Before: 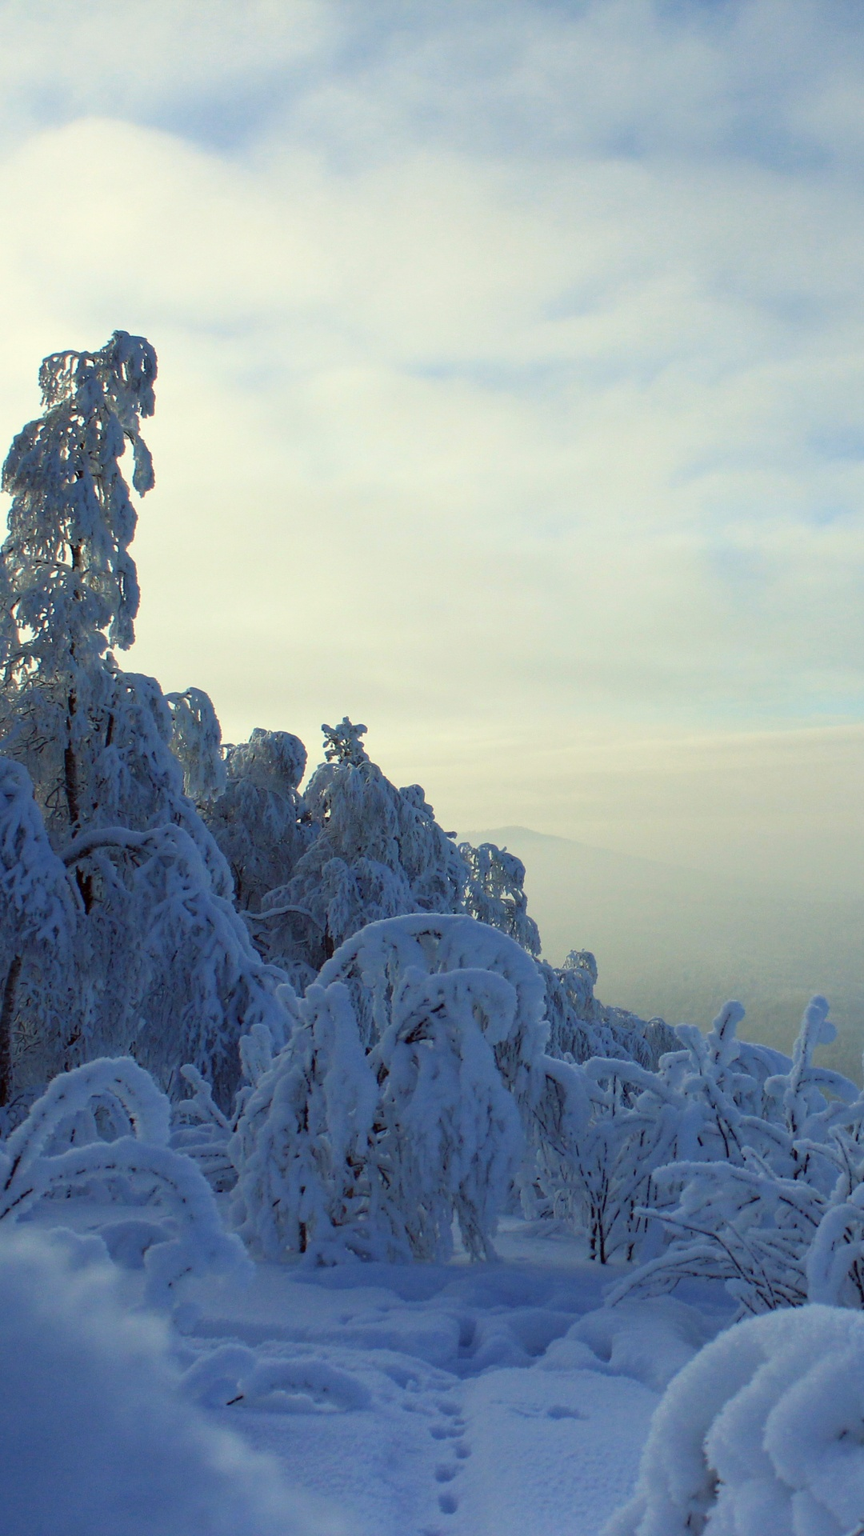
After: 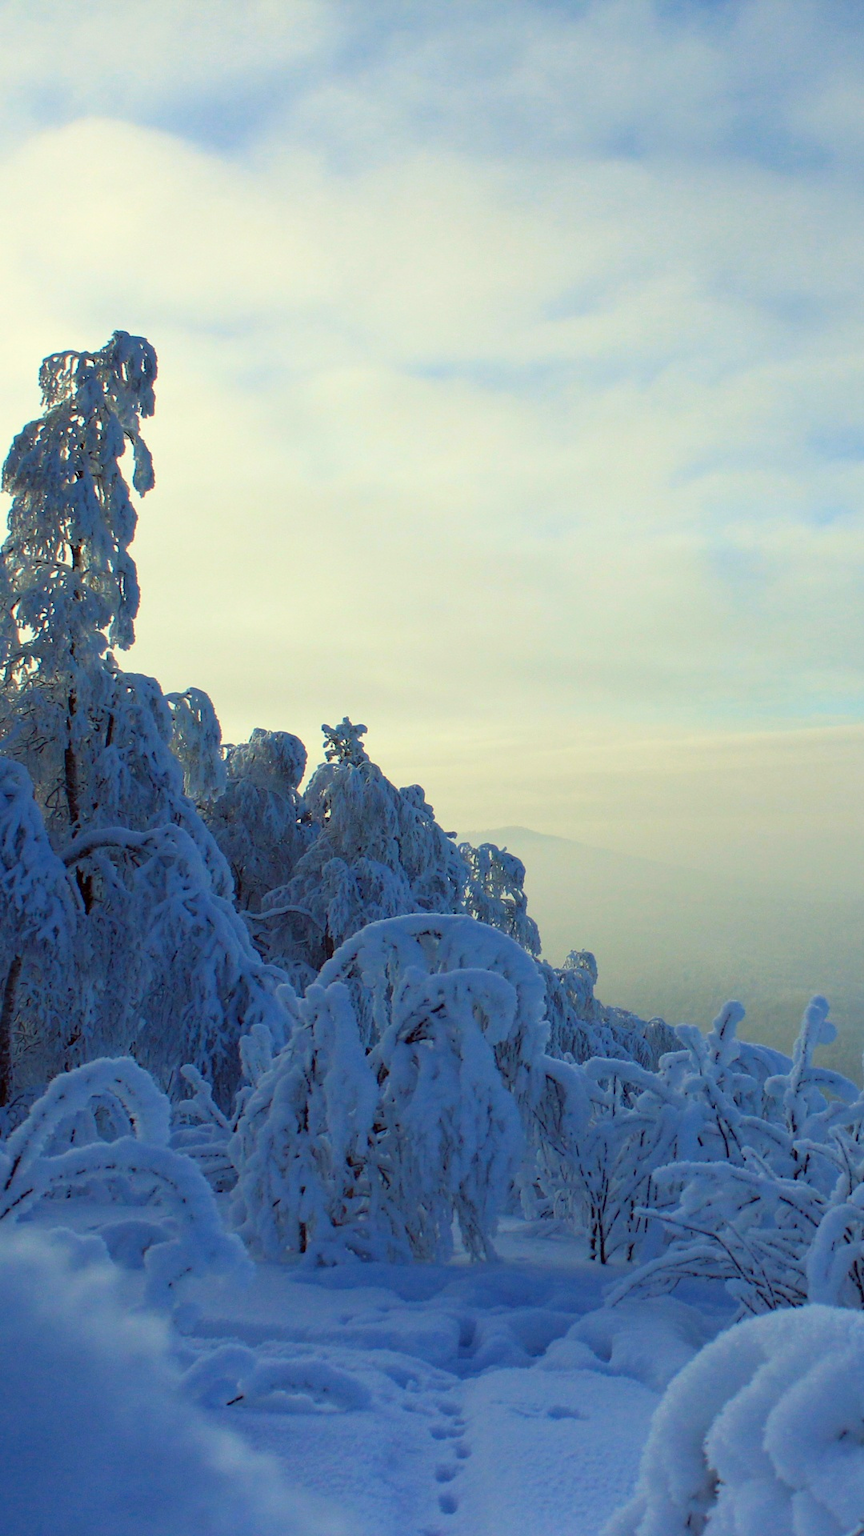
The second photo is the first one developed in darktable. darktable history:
color balance rgb: perceptual saturation grading › global saturation 18.912%, global vibrance 20%
